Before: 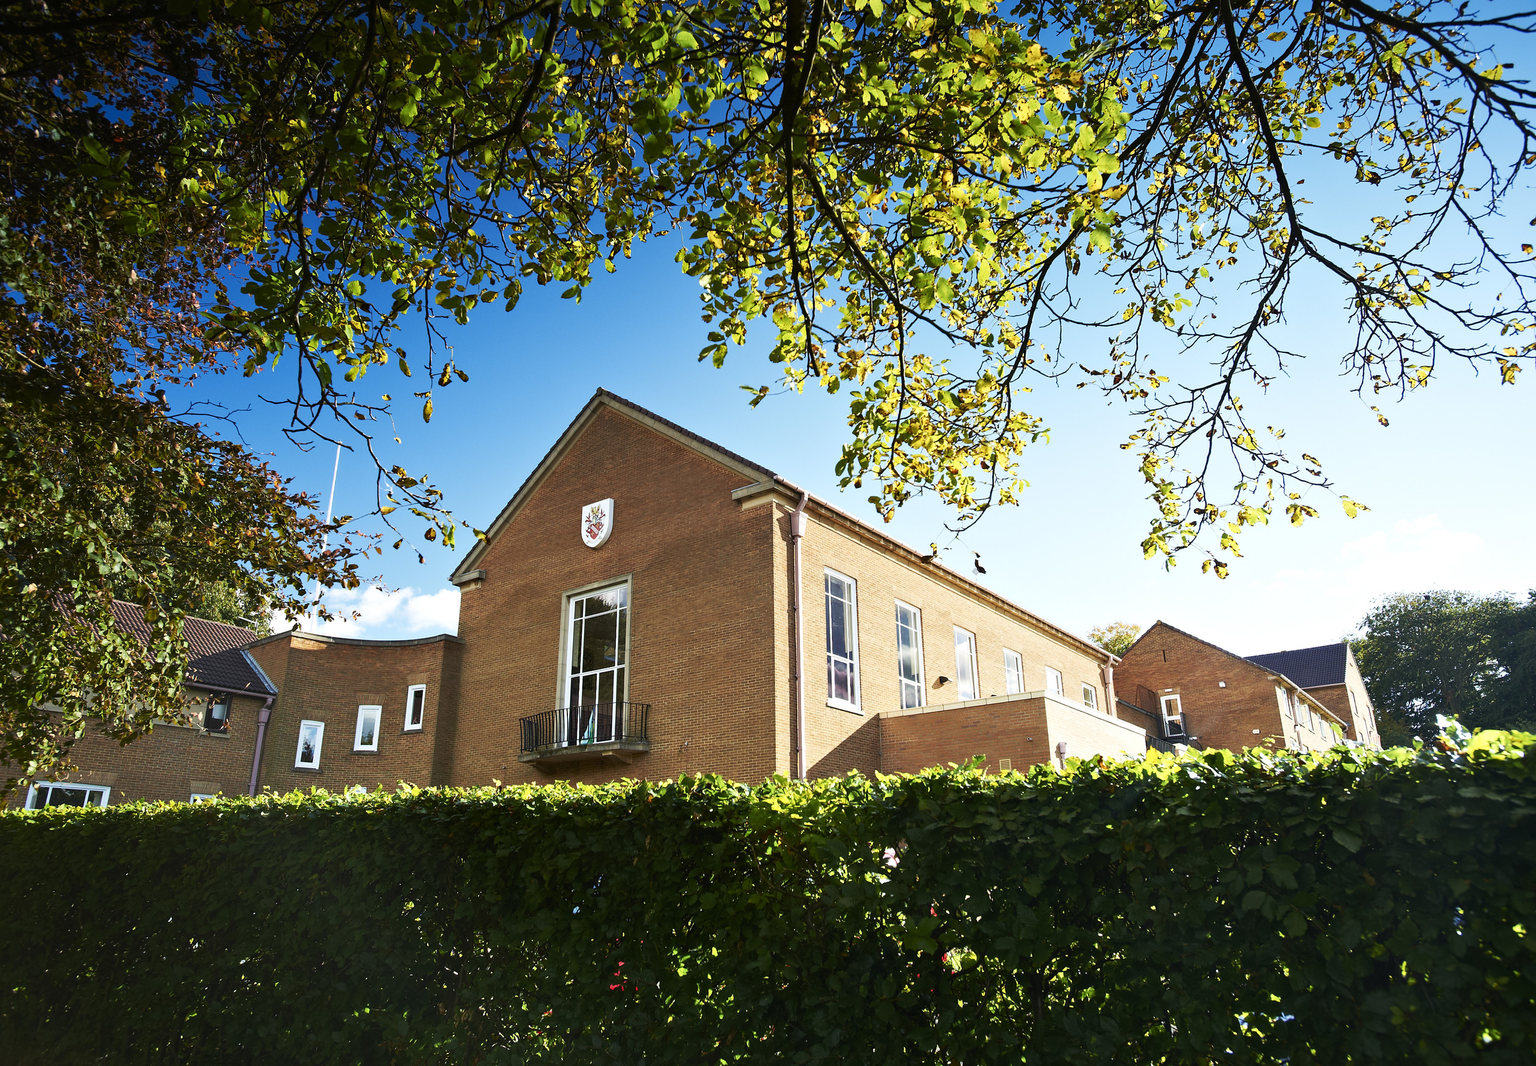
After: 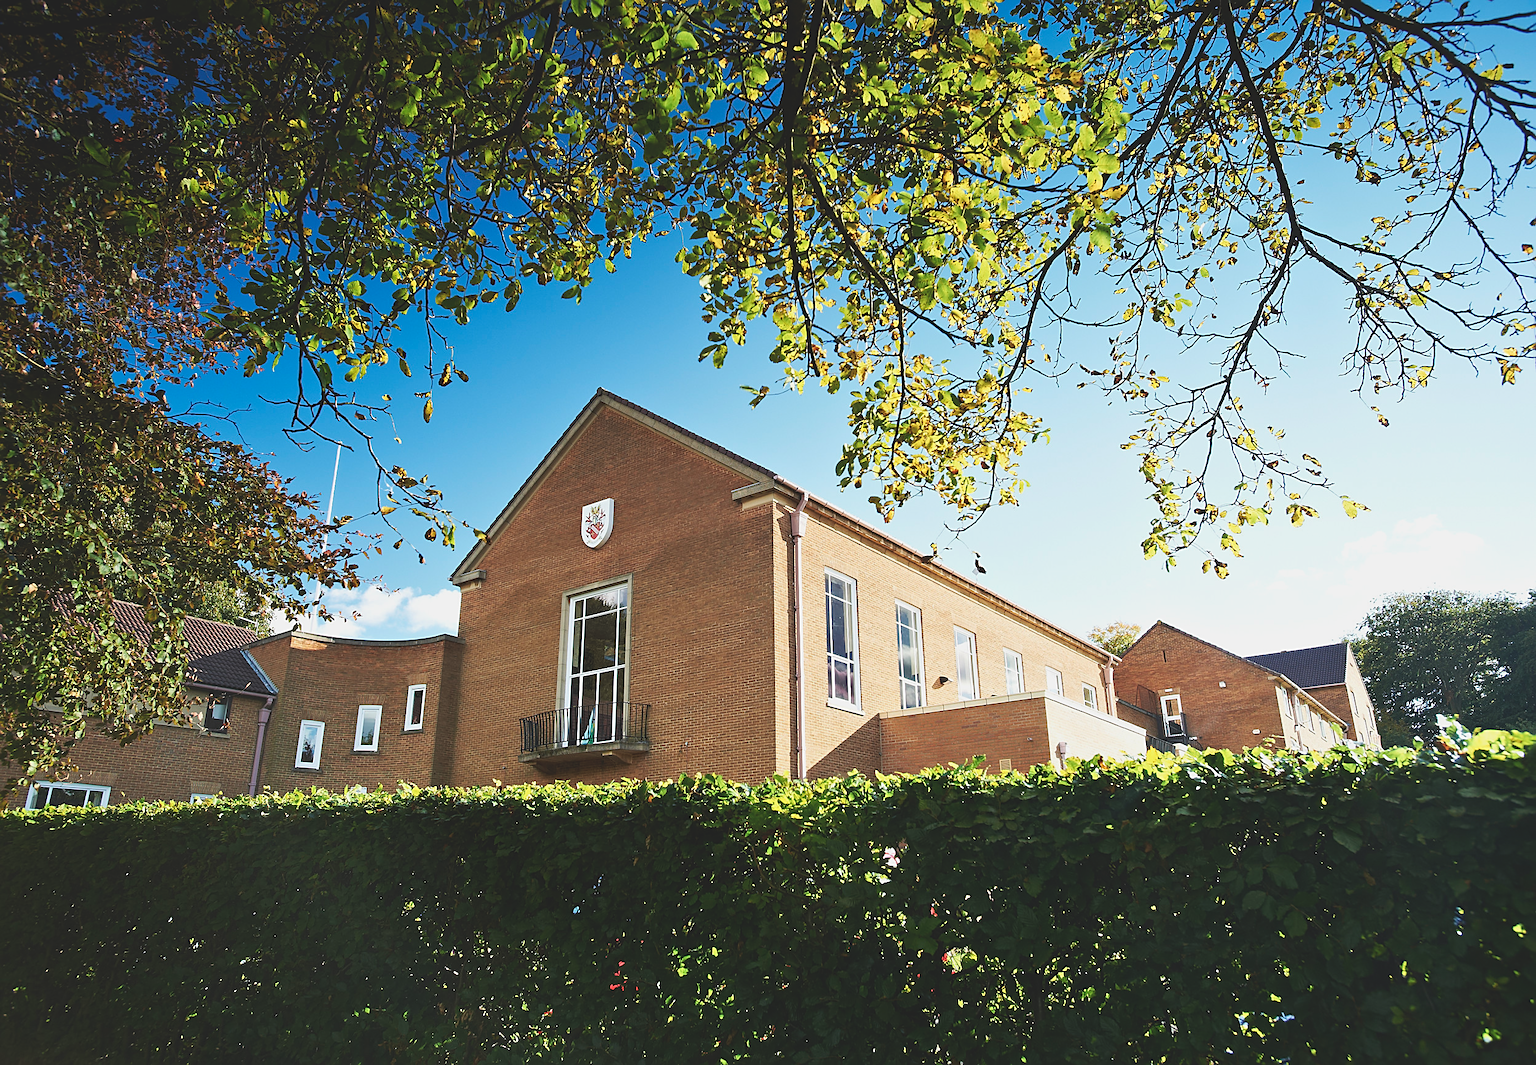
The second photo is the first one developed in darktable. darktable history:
sharpen: on, module defaults
color balance: lift [1.01, 1, 1, 1], gamma [1.097, 1, 1, 1], gain [0.85, 1, 1, 1]
